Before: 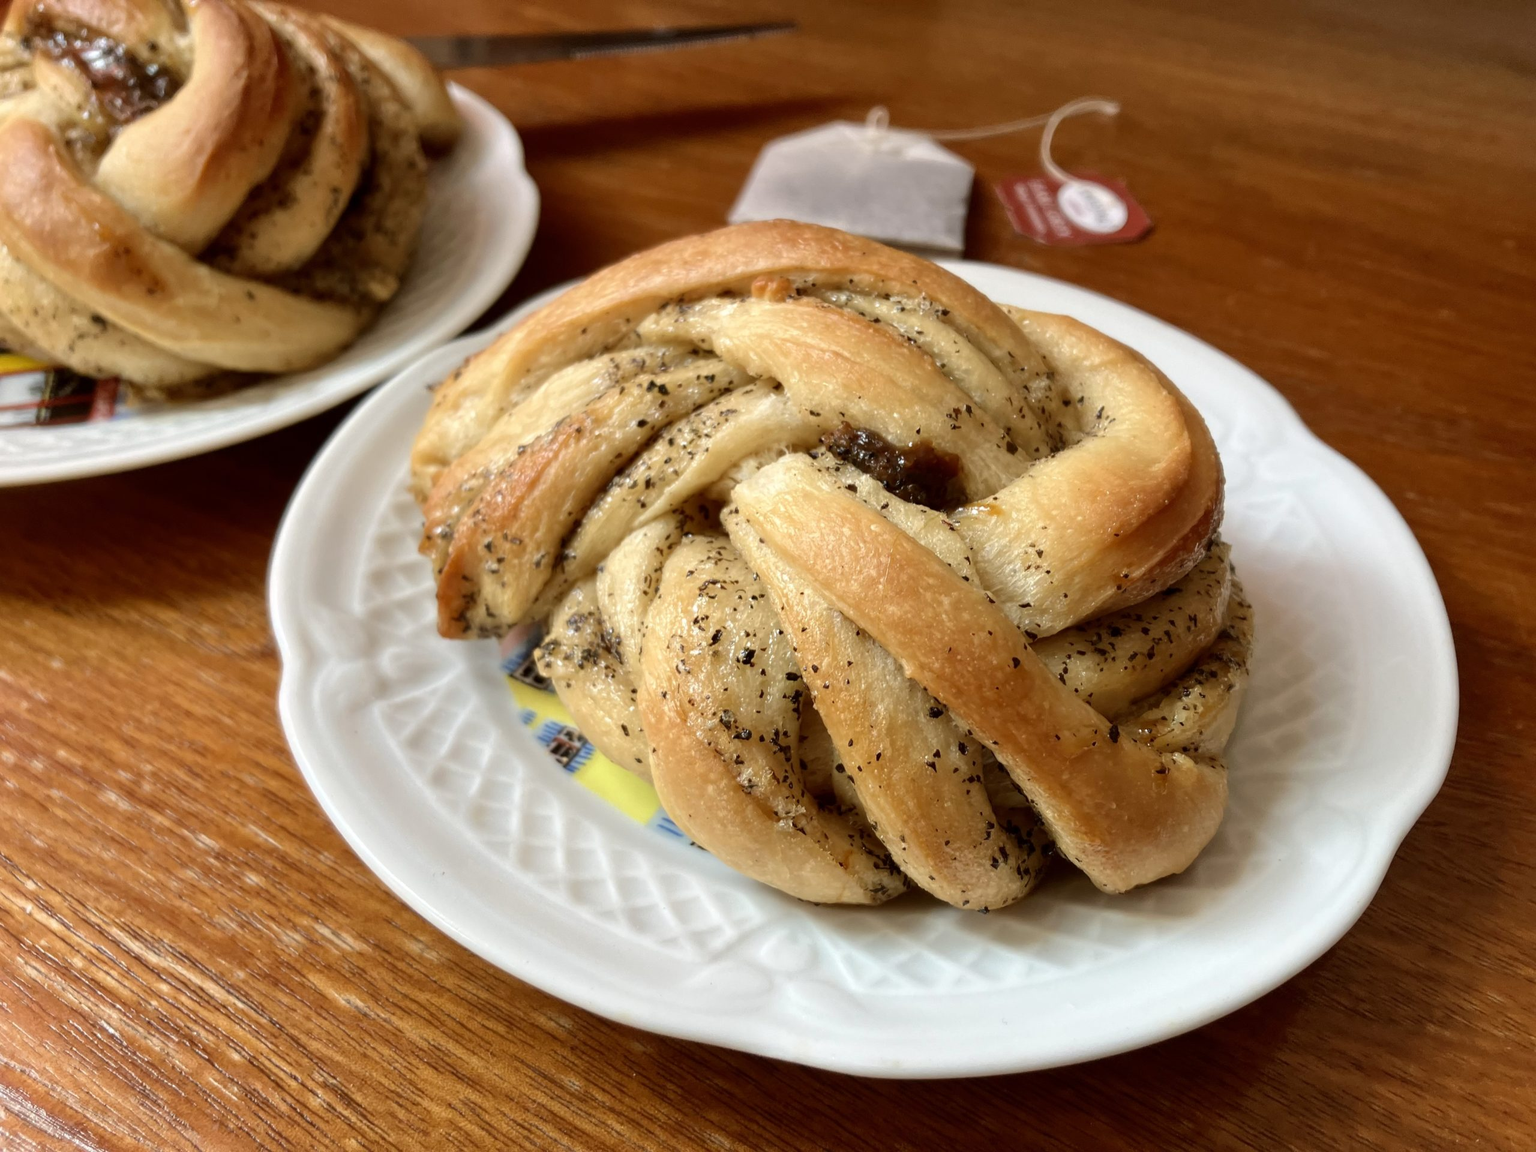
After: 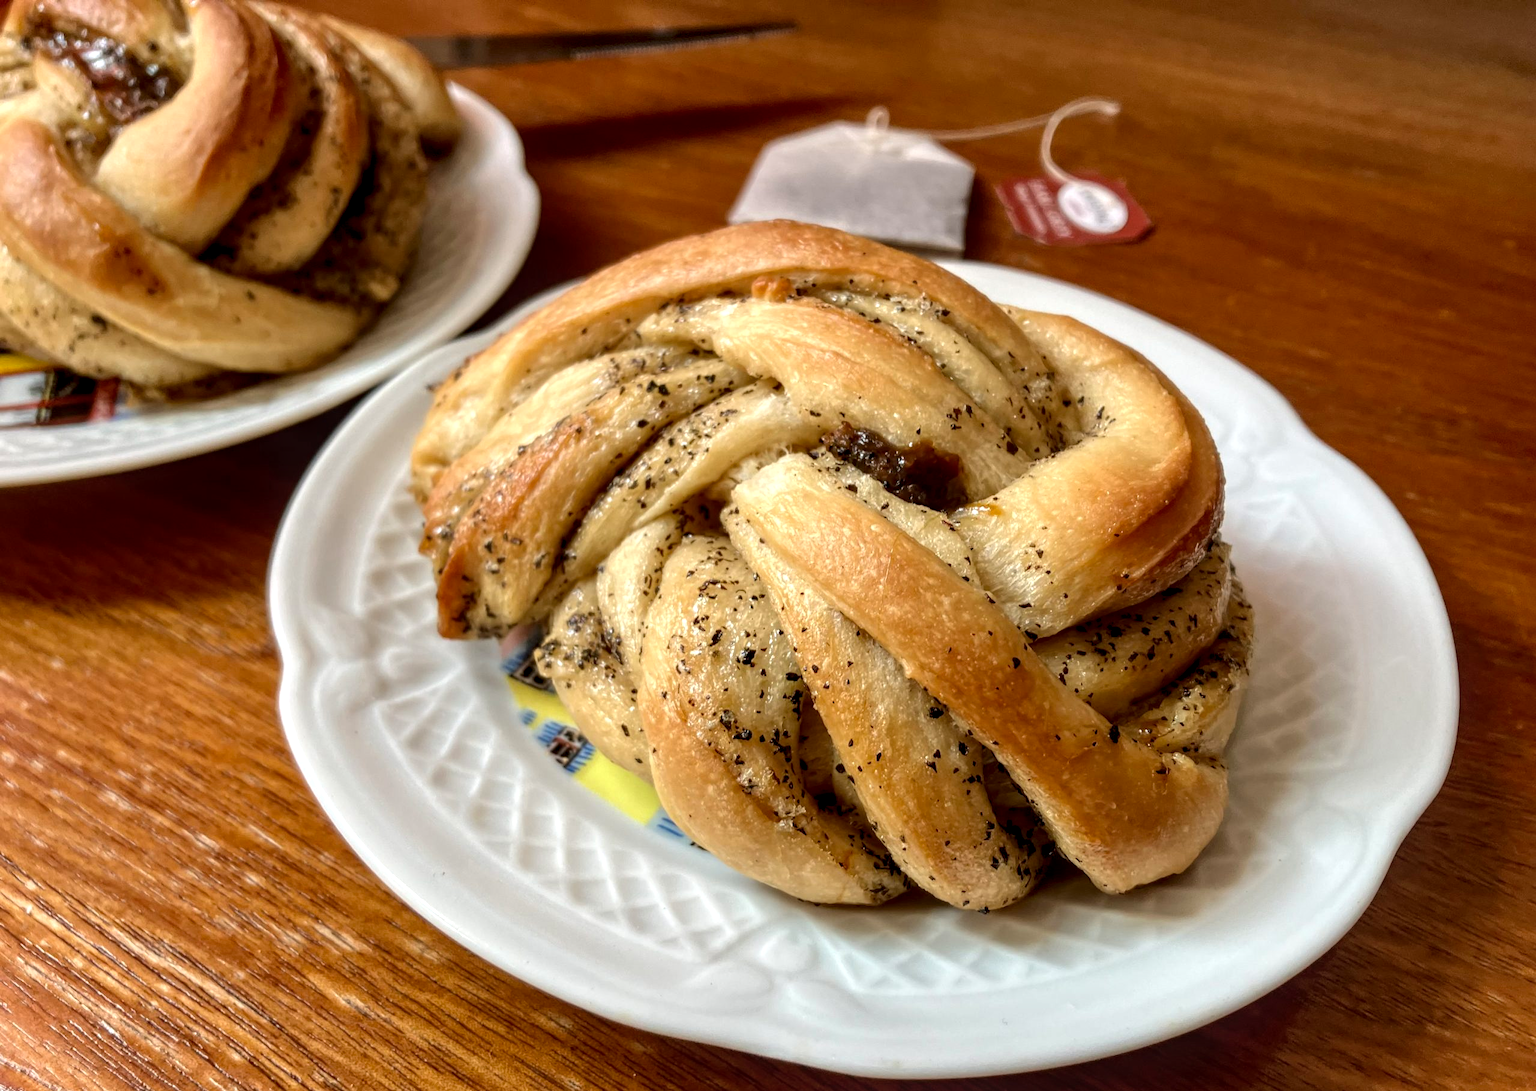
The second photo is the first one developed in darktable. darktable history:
crop and rotate: top 0.003%, bottom 5.208%
local contrast: detail 142%
